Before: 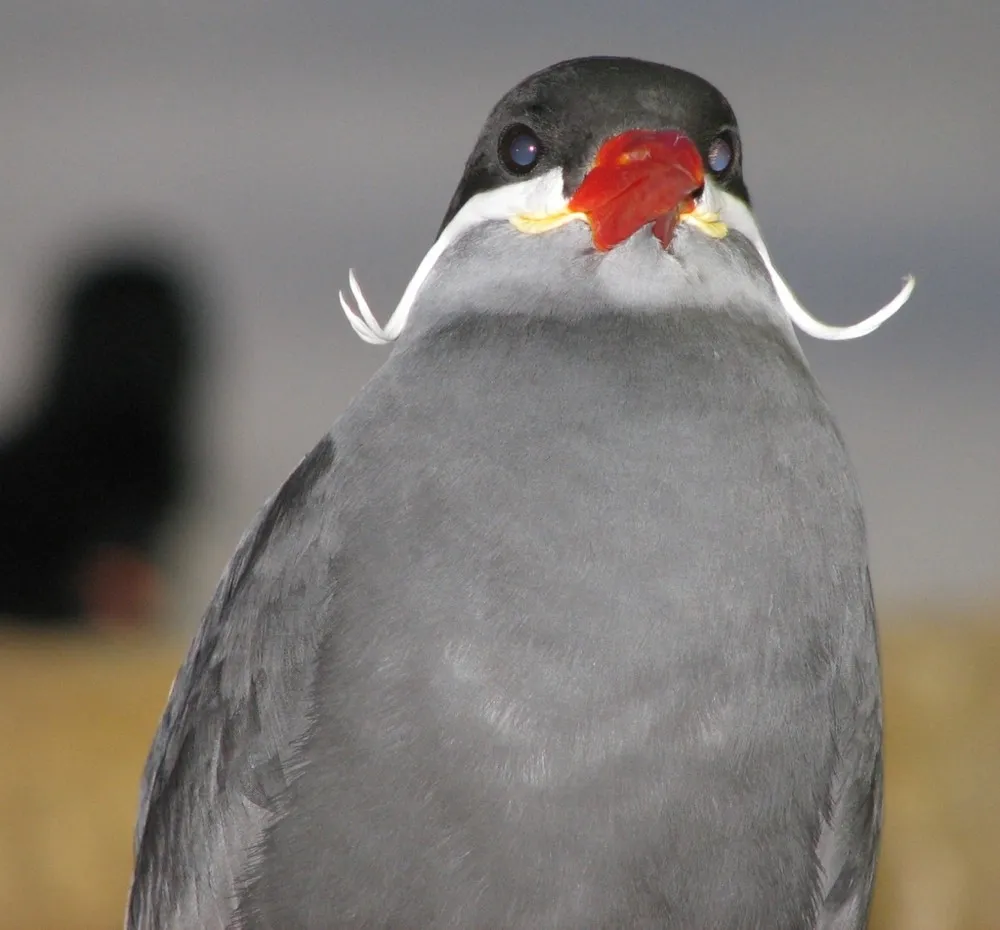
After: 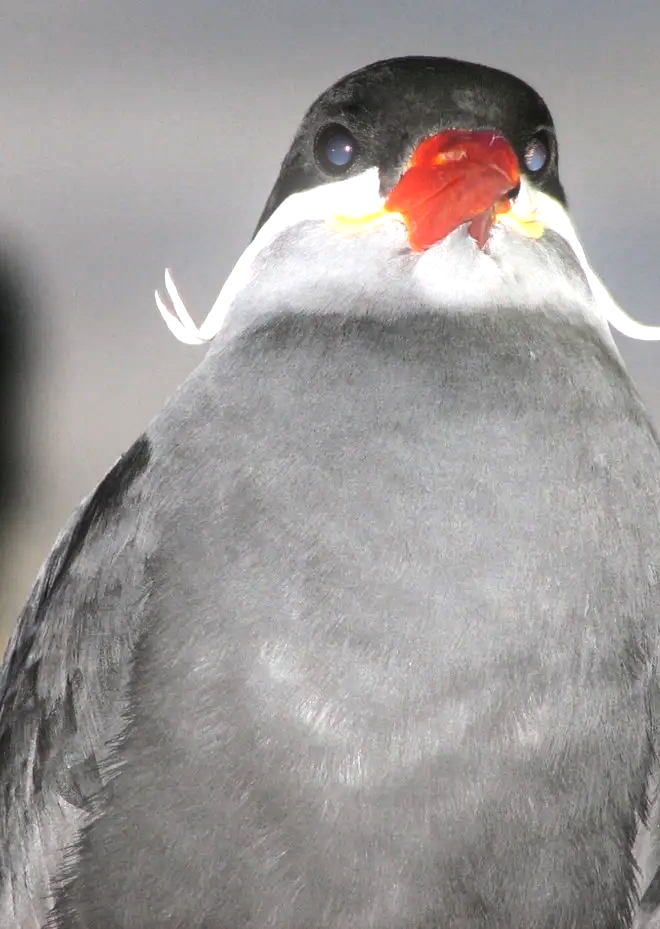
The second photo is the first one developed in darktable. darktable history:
crop and rotate: left 18.442%, right 15.508%
bloom: size 9%, threshold 100%, strength 7%
exposure: compensate highlight preservation false
tone equalizer: -8 EV -1.08 EV, -7 EV -1.01 EV, -6 EV -0.867 EV, -5 EV -0.578 EV, -3 EV 0.578 EV, -2 EV 0.867 EV, -1 EV 1.01 EV, +0 EV 1.08 EV, edges refinement/feathering 500, mask exposure compensation -1.57 EV, preserve details no
